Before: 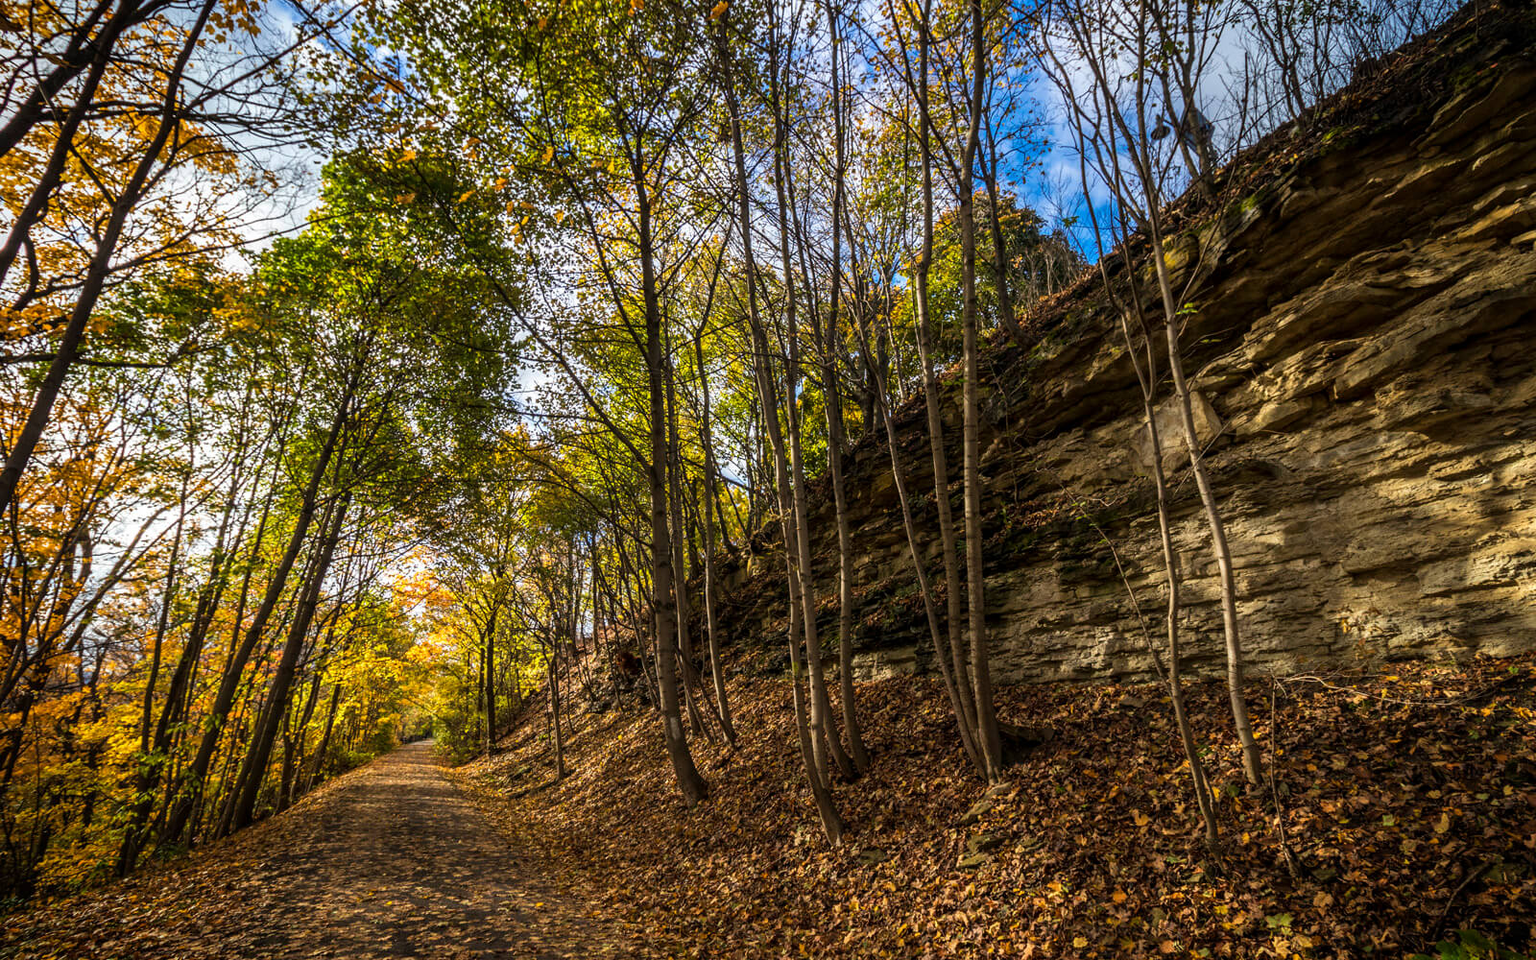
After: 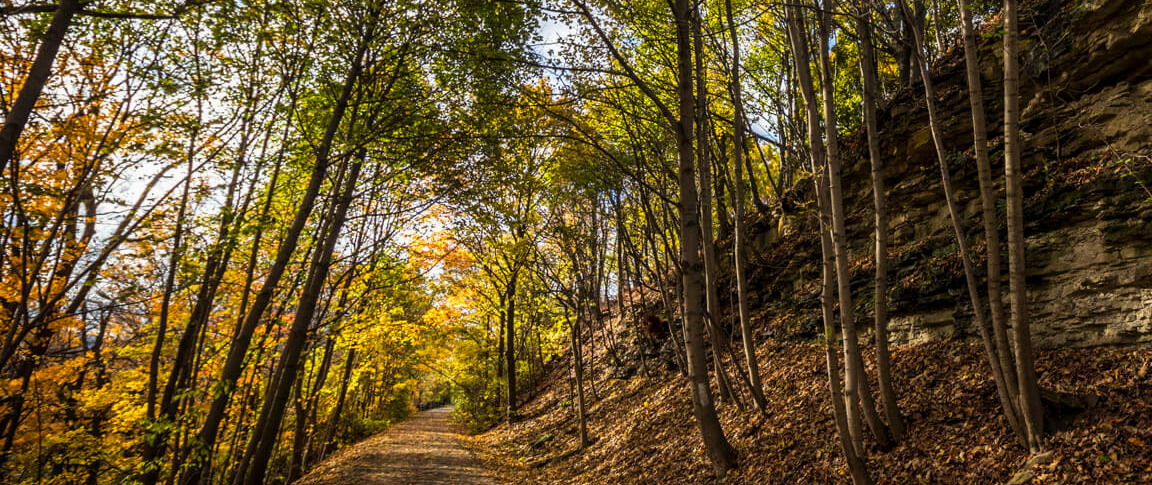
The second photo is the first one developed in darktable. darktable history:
exposure: exposure -0.048 EV, compensate highlight preservation false
crop: top 36.498%, right 27.964%, bottom 14.995%
